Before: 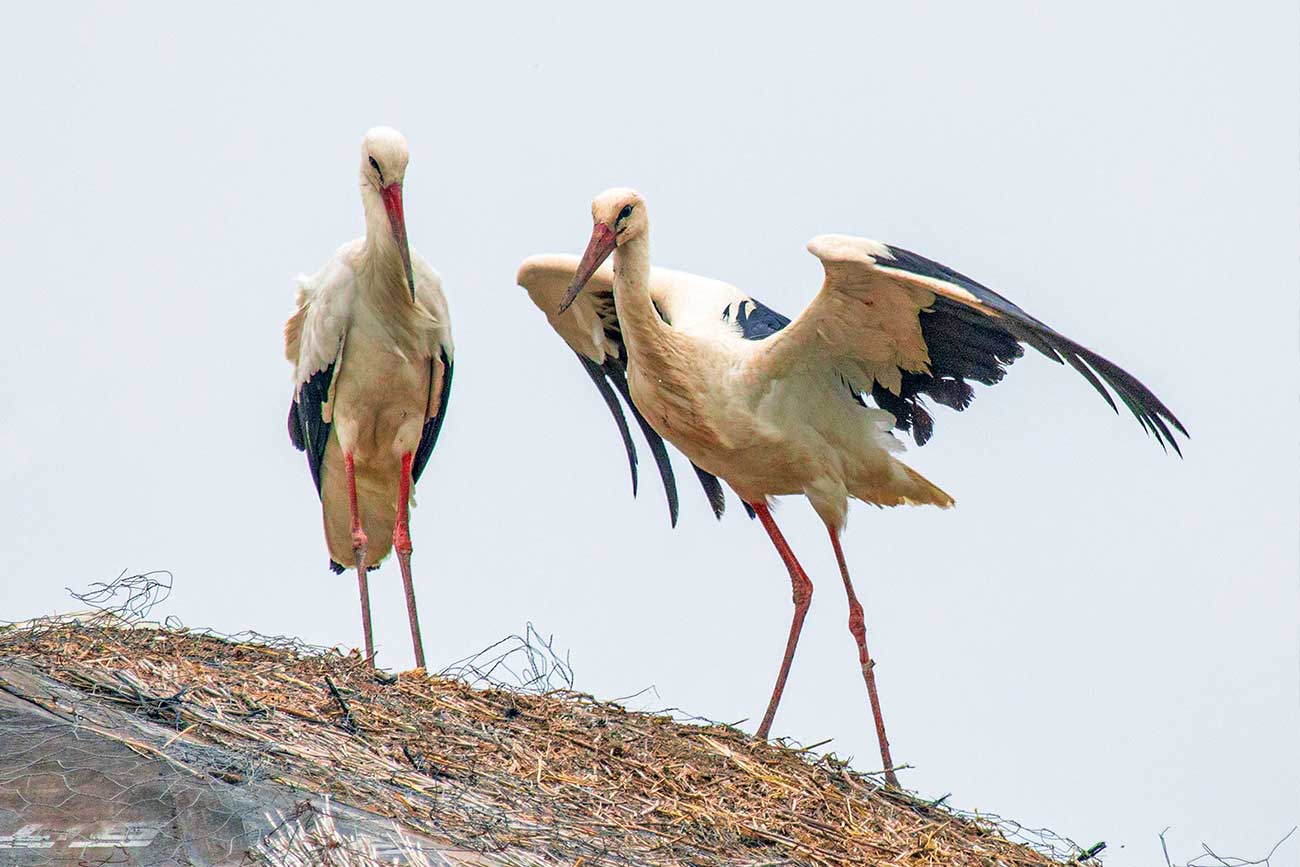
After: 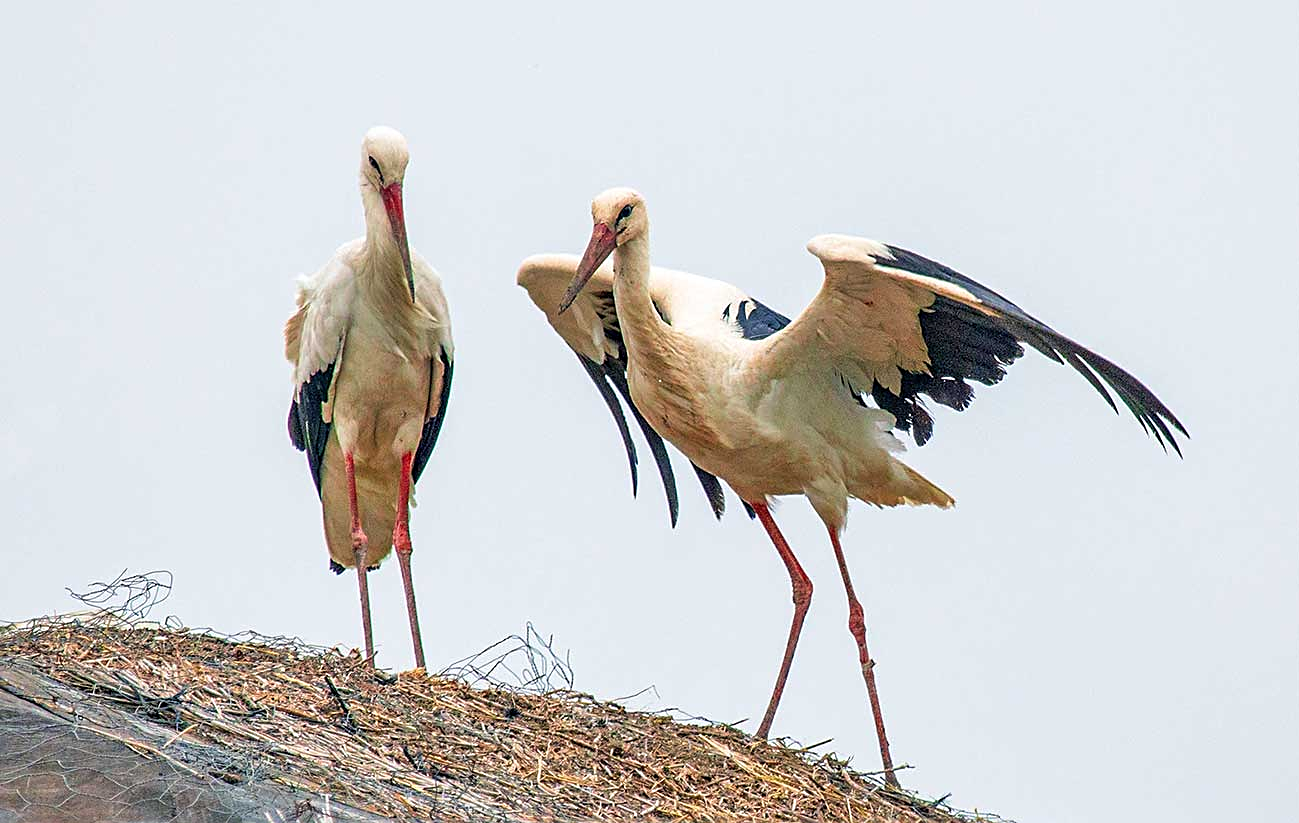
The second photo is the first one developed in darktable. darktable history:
sharpen: on, module defaults
crop and rotate: top 0.011%, bottom 5.019%
